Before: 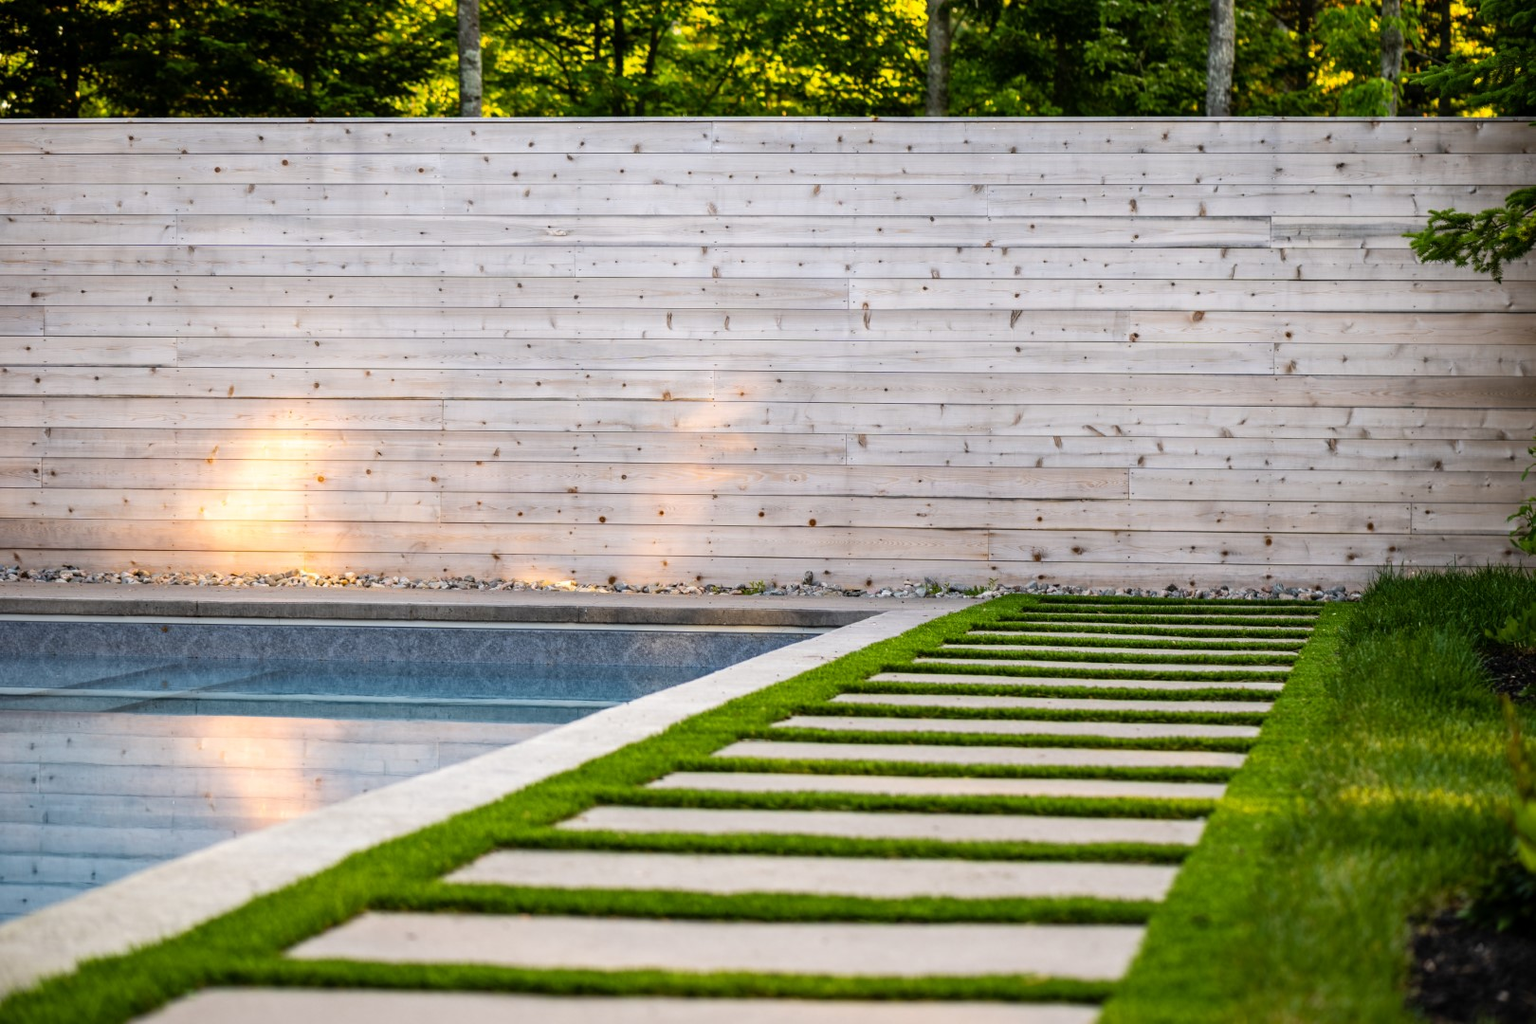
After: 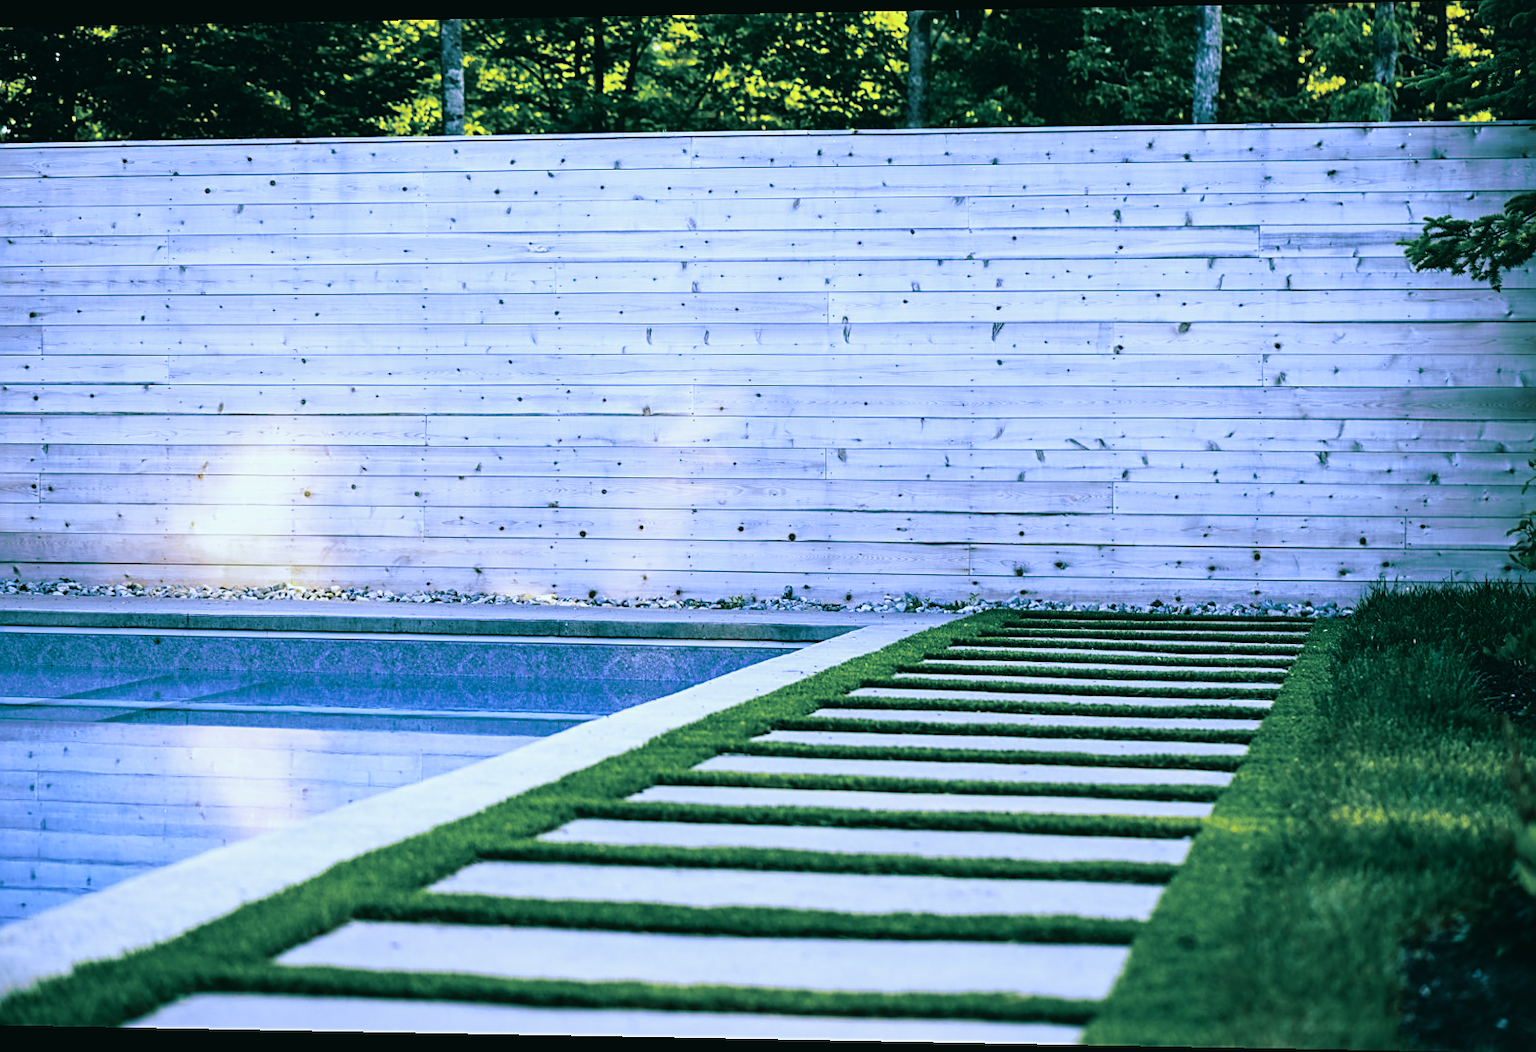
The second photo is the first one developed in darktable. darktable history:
white balance: red 0.766, blue 1.537
rotate and perspective: lens shift (horizontal) -0.055, automatic cropping off
tone curve: curves: ch0 [(0, 0) (0.037, 0.025) (0.131, 0.093) (0.275, 0.256) (0.497, 0.51) (0.617, 0.643) (0.704, 0.732) (0.813, 0.832) (0.911, 0.925) (0.997, 0.995)]; ch1 [(0, 0) (0.301, 0.3) (0.444, 0.45) (0.493, 0.495) (0.507, 0.503) (0.534, 0.533) (0.582, 0.58) (0.658, 0.693) (0.746, 0.77) (1, 1)]; ch2 [(0, 0) (0.246, 0.233) (0.36, 0.352) (0.415, 0.418) (0.476, 0.492) (0.502, 0.504) (0.525, 0.518) (0.539, 0.544) (0.586, 0.602) (0.634, 0.651) (0.706, 0.727) (0.853, 0.852) (1, 0.951)], color space Lab, independent channels, preserve colors none
color balance rgb: shadows lift › chroma 2%, shadows lift › hue 219.6°, power › hue 313.2°, highlights gain › chroma 3%, highlights gain › hue 75.6°, global offset › luminance 0.5%, perceptual saturation grading › global saturation 15.33%, perceptual saturation grading › highlights -19.33%, perceptual saturation grading › shadows 20%, global vibrance 20%
split-toning: shadows › hue 183.6°, shadows › saturation 0.52, highlights › hue 0°, highlights › saturation 0
contrast brightness saturation: contrast 0.11, saturation -0.17
velvia: strength 9.25%
sharpen: on, module defaults
